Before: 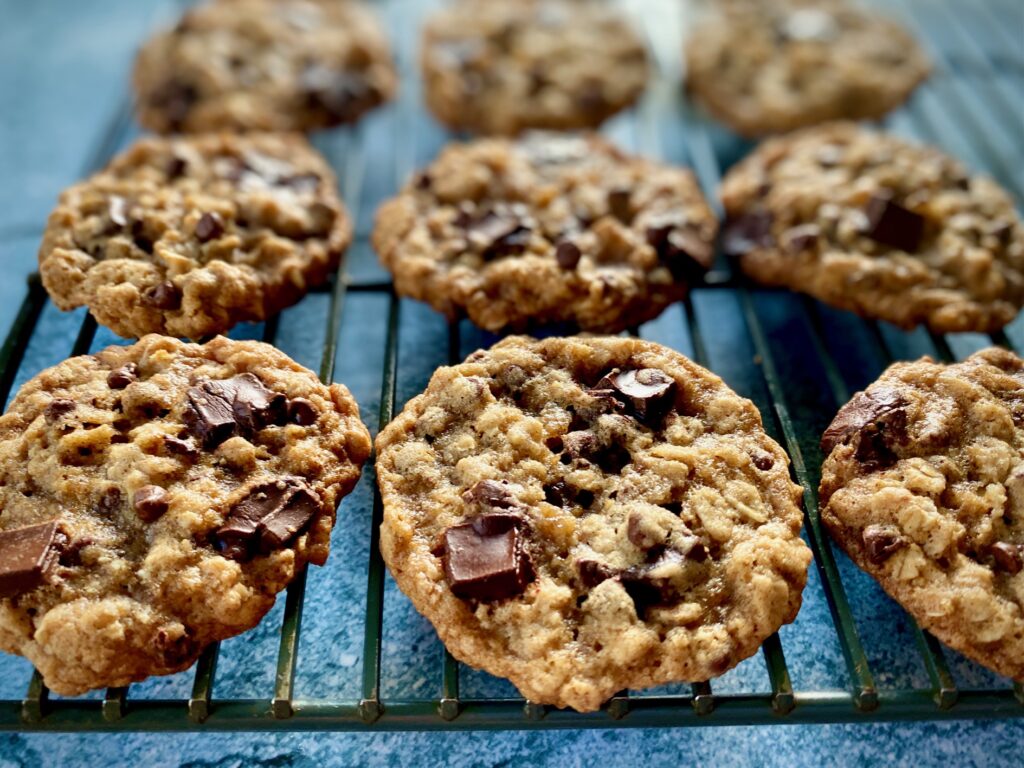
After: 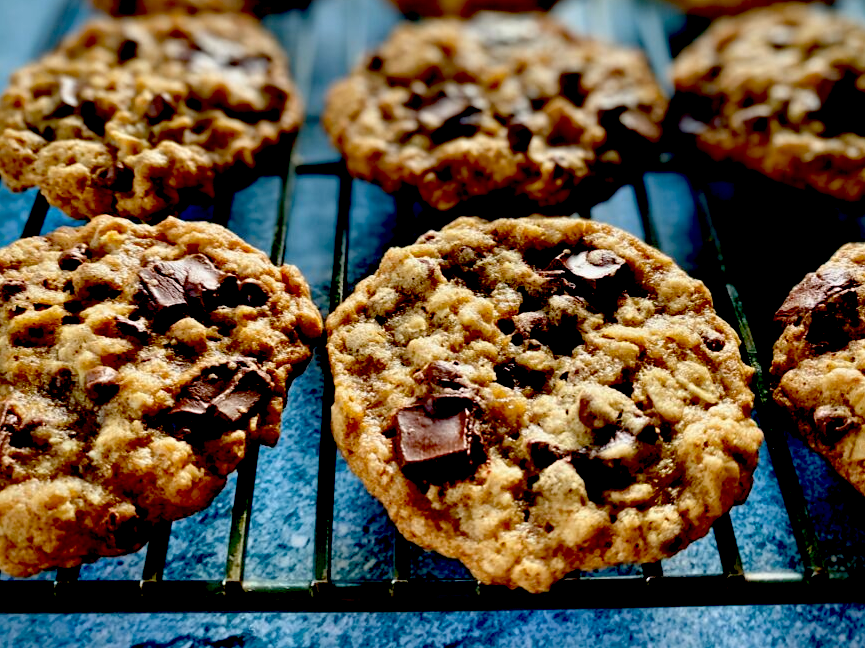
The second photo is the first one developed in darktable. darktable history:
crop and rotate: left 4.842%, top 15.51%, right 10.668%
exposure: black level correction 0.056, compensate highlight preservation false
